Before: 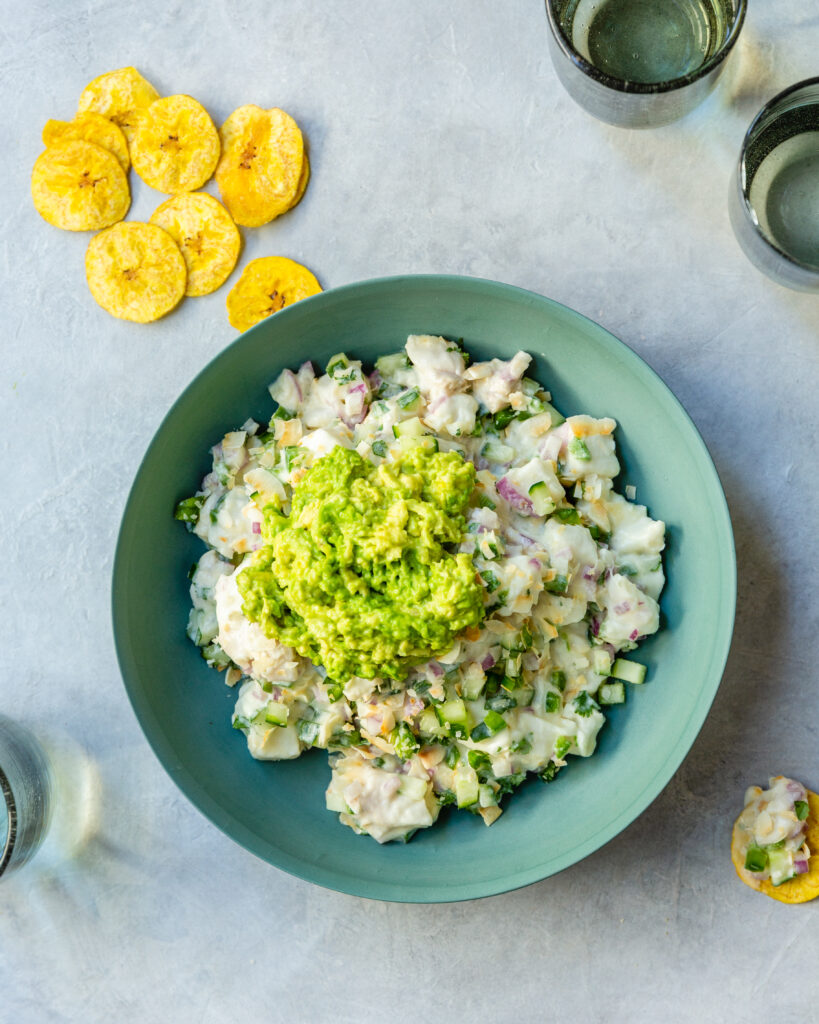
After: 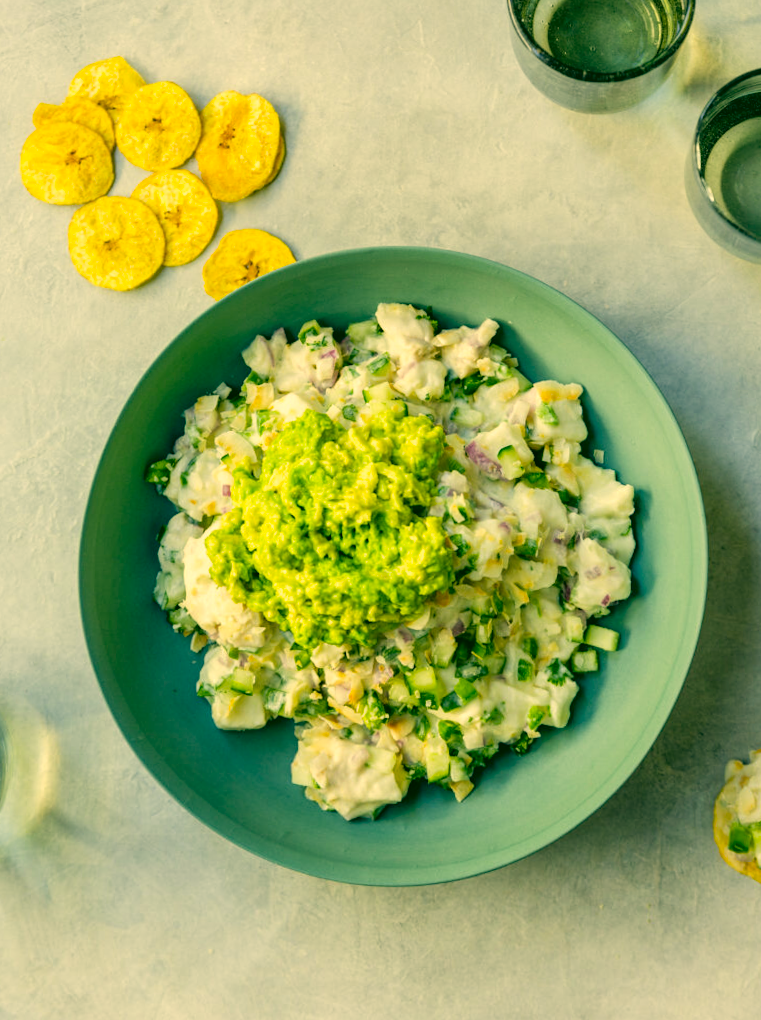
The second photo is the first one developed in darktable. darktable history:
color correction: highlights a* 5.62, highlights b* 33.57, shadows a* -25.86, shadows b* 4.02
rotate and perspective: rotation 0.215°, lens shift (vertical) -0.139, crop left 0.069, crop right 0.939, crop top 0.002, crop bottom 0.996
